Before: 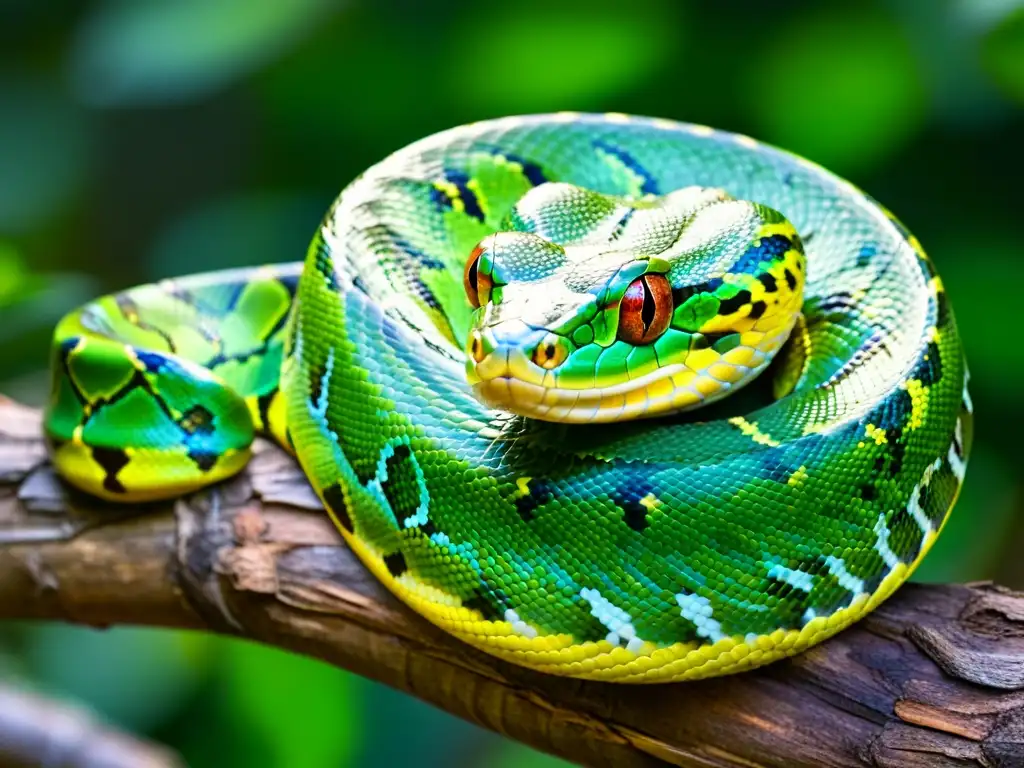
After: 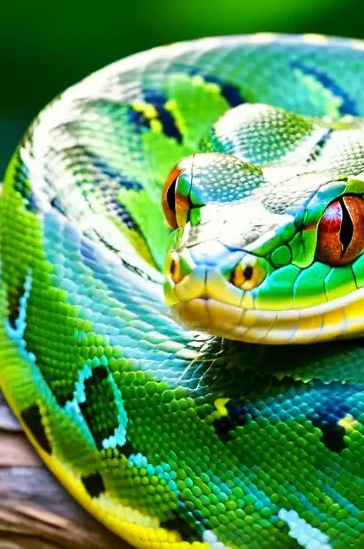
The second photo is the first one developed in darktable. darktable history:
crop and rotate: left 29.538%, top 10.39%, right 34.868%, bottom 18.061%
